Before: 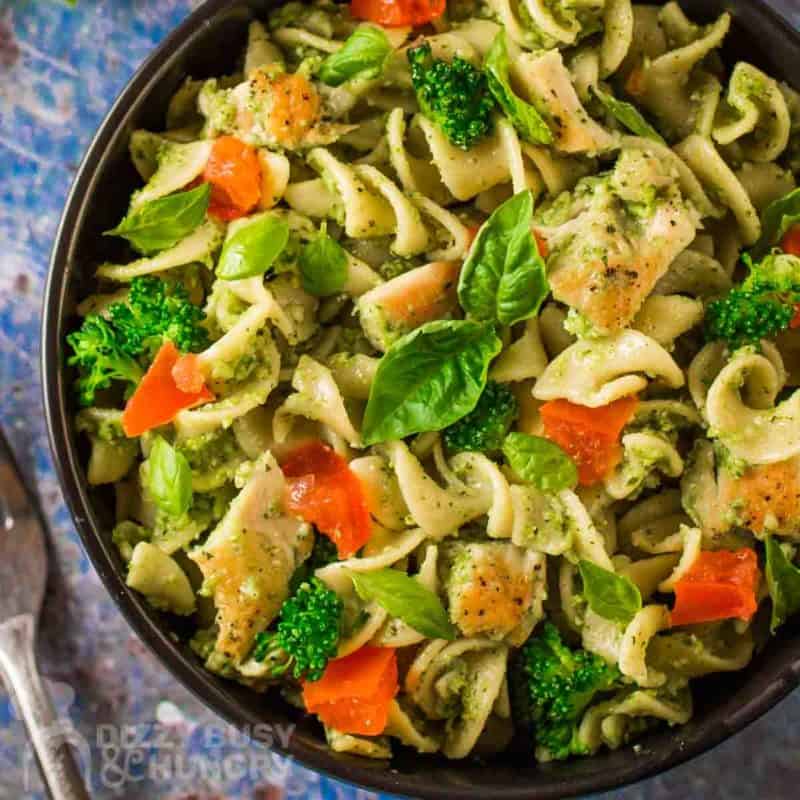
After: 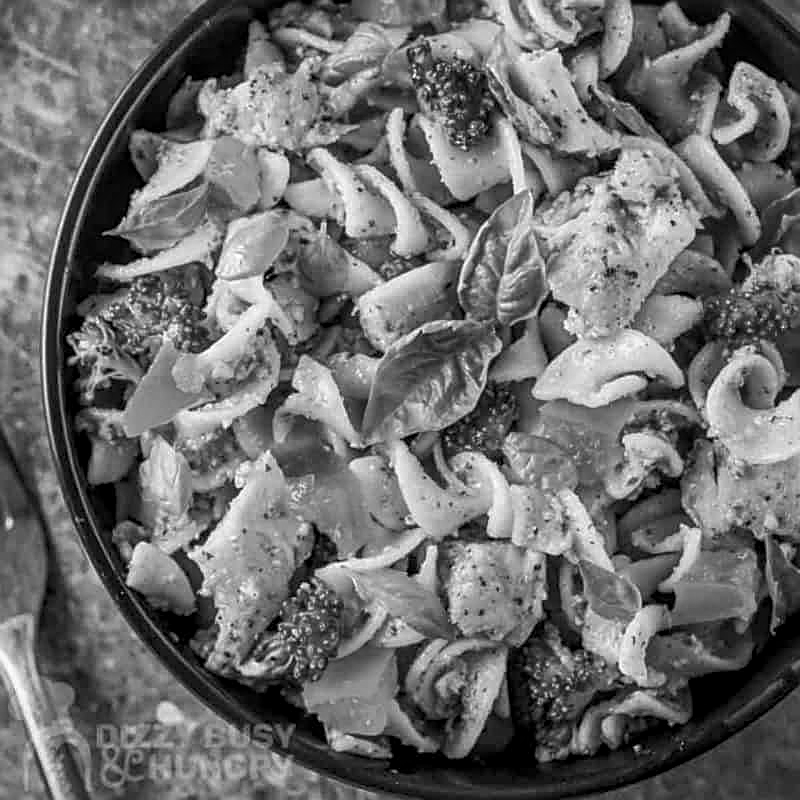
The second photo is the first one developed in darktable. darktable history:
sharpen: on, module defaults
local contrast: on, module defaults
white balance: red 1.05, blue 1.072
monochrome: a -92.57, b 58.91
